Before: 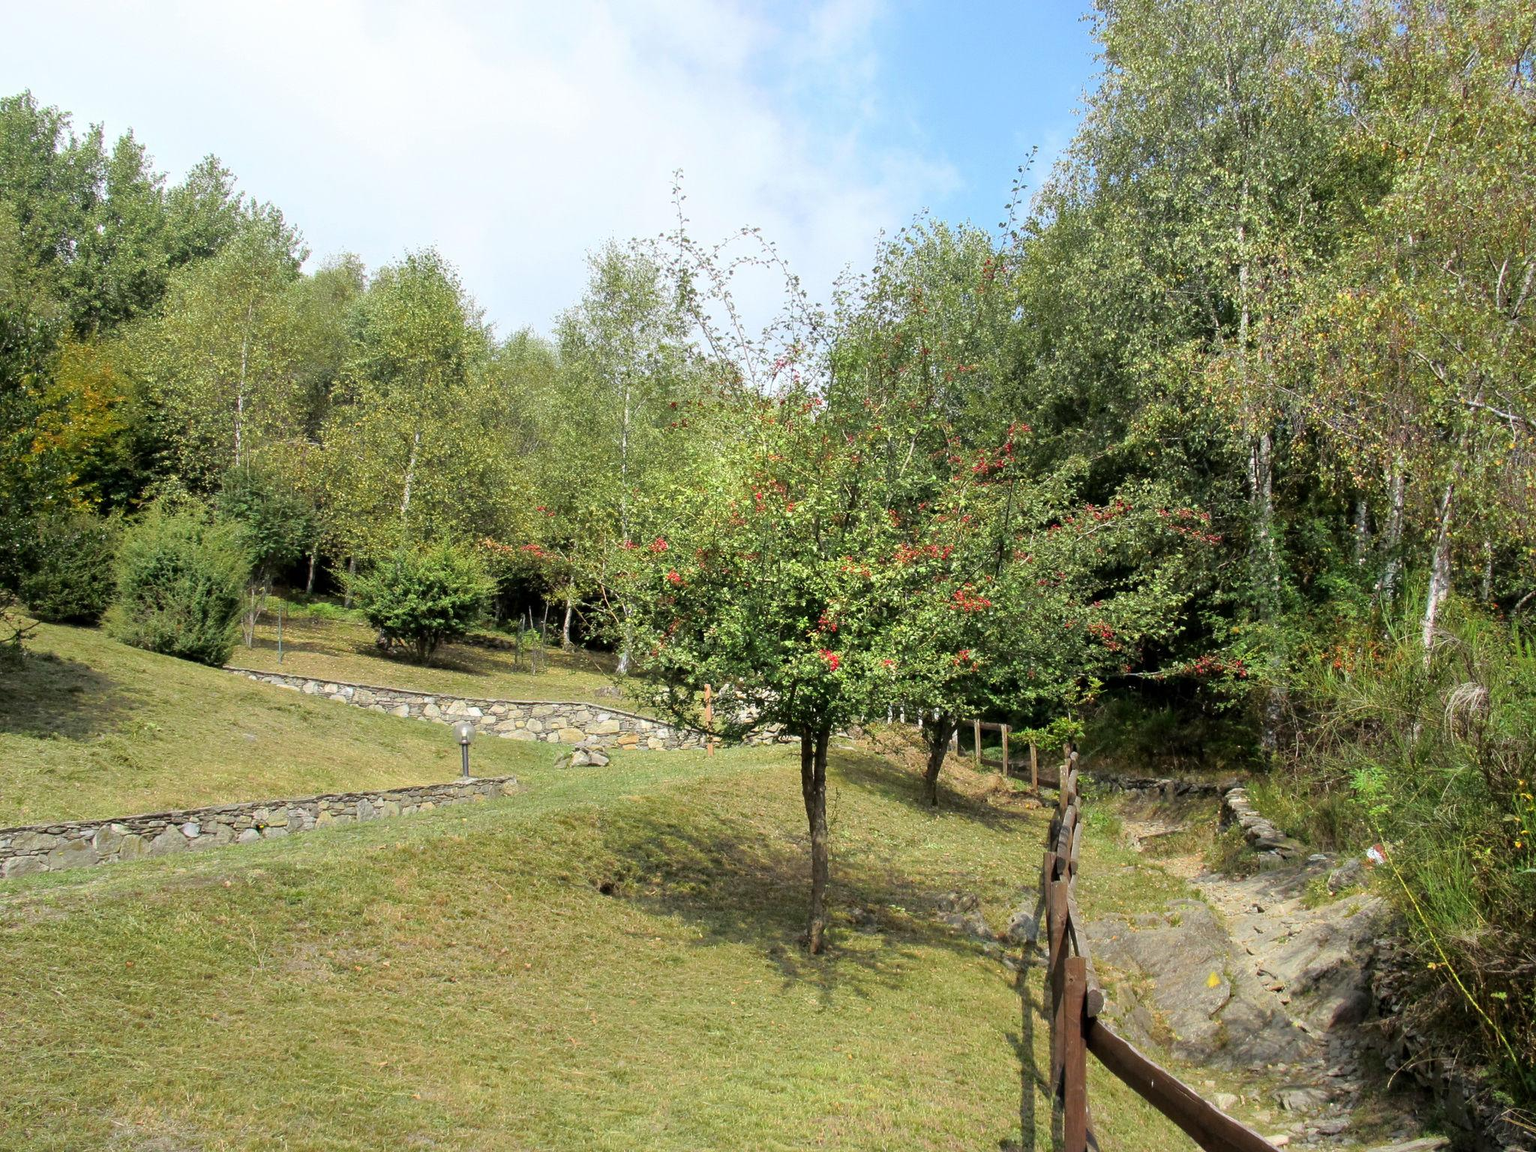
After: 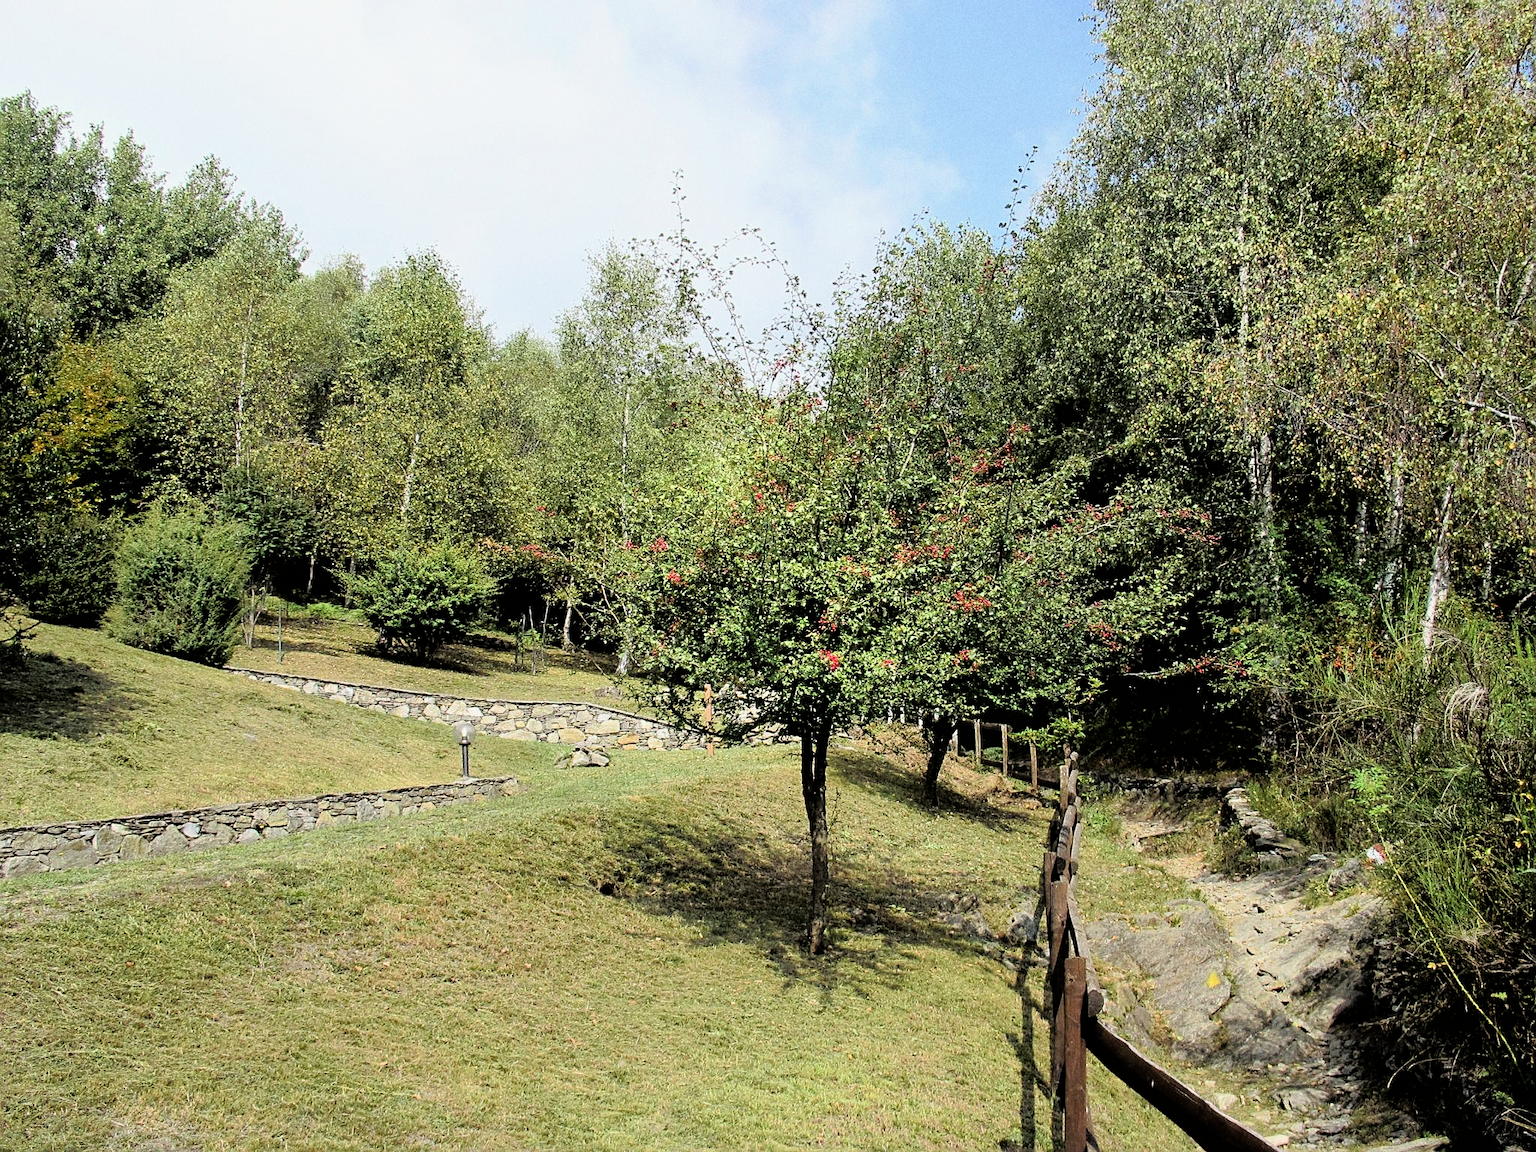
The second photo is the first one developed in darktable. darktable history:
filmic rgb: black relative exposure -4 EV, white relative exposure 3 EV, hardness 3.02, contrast 1.5
sharpen: on, module defaults
grain: on, module defaults
